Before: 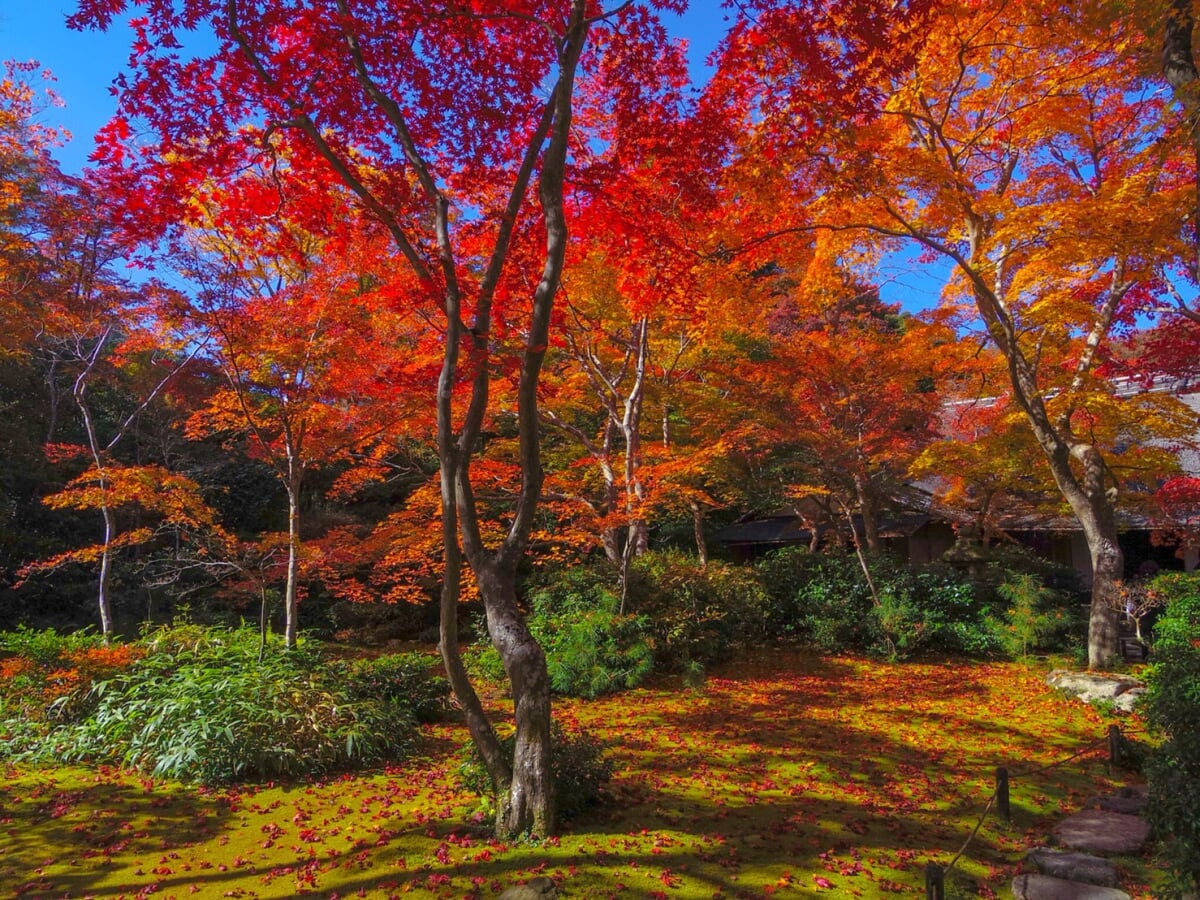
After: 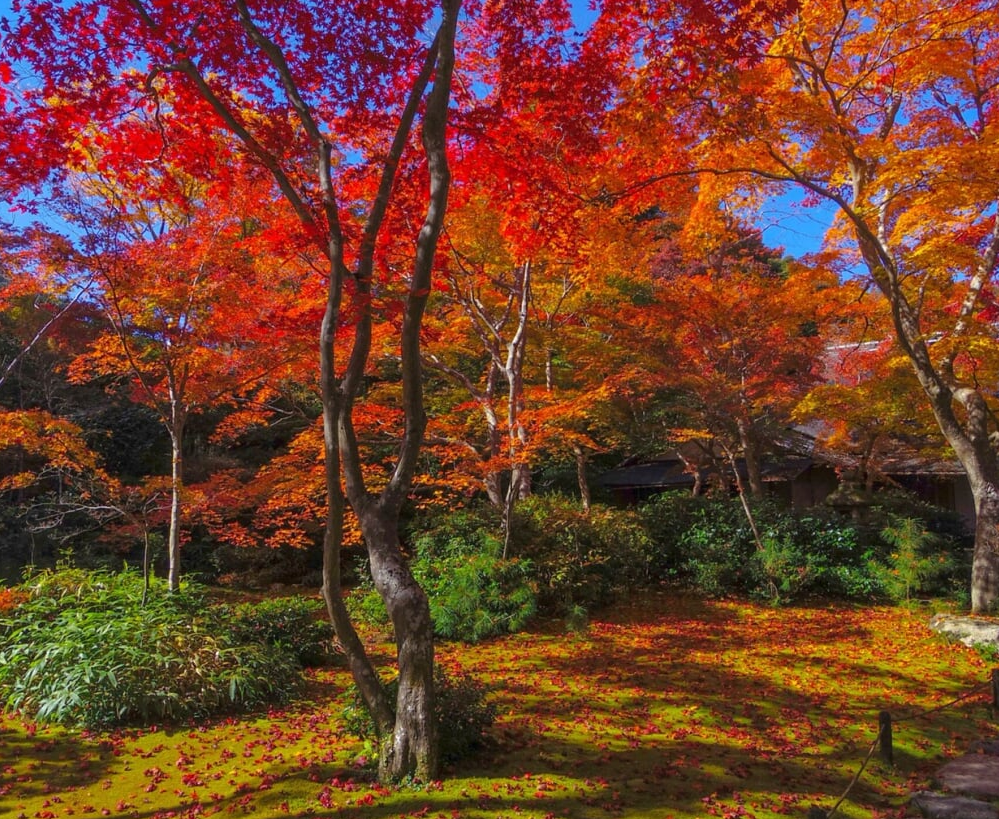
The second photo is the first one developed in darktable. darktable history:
crop: left 9.787%, top 6.266%, right 6.937%, bottom 2.139%
